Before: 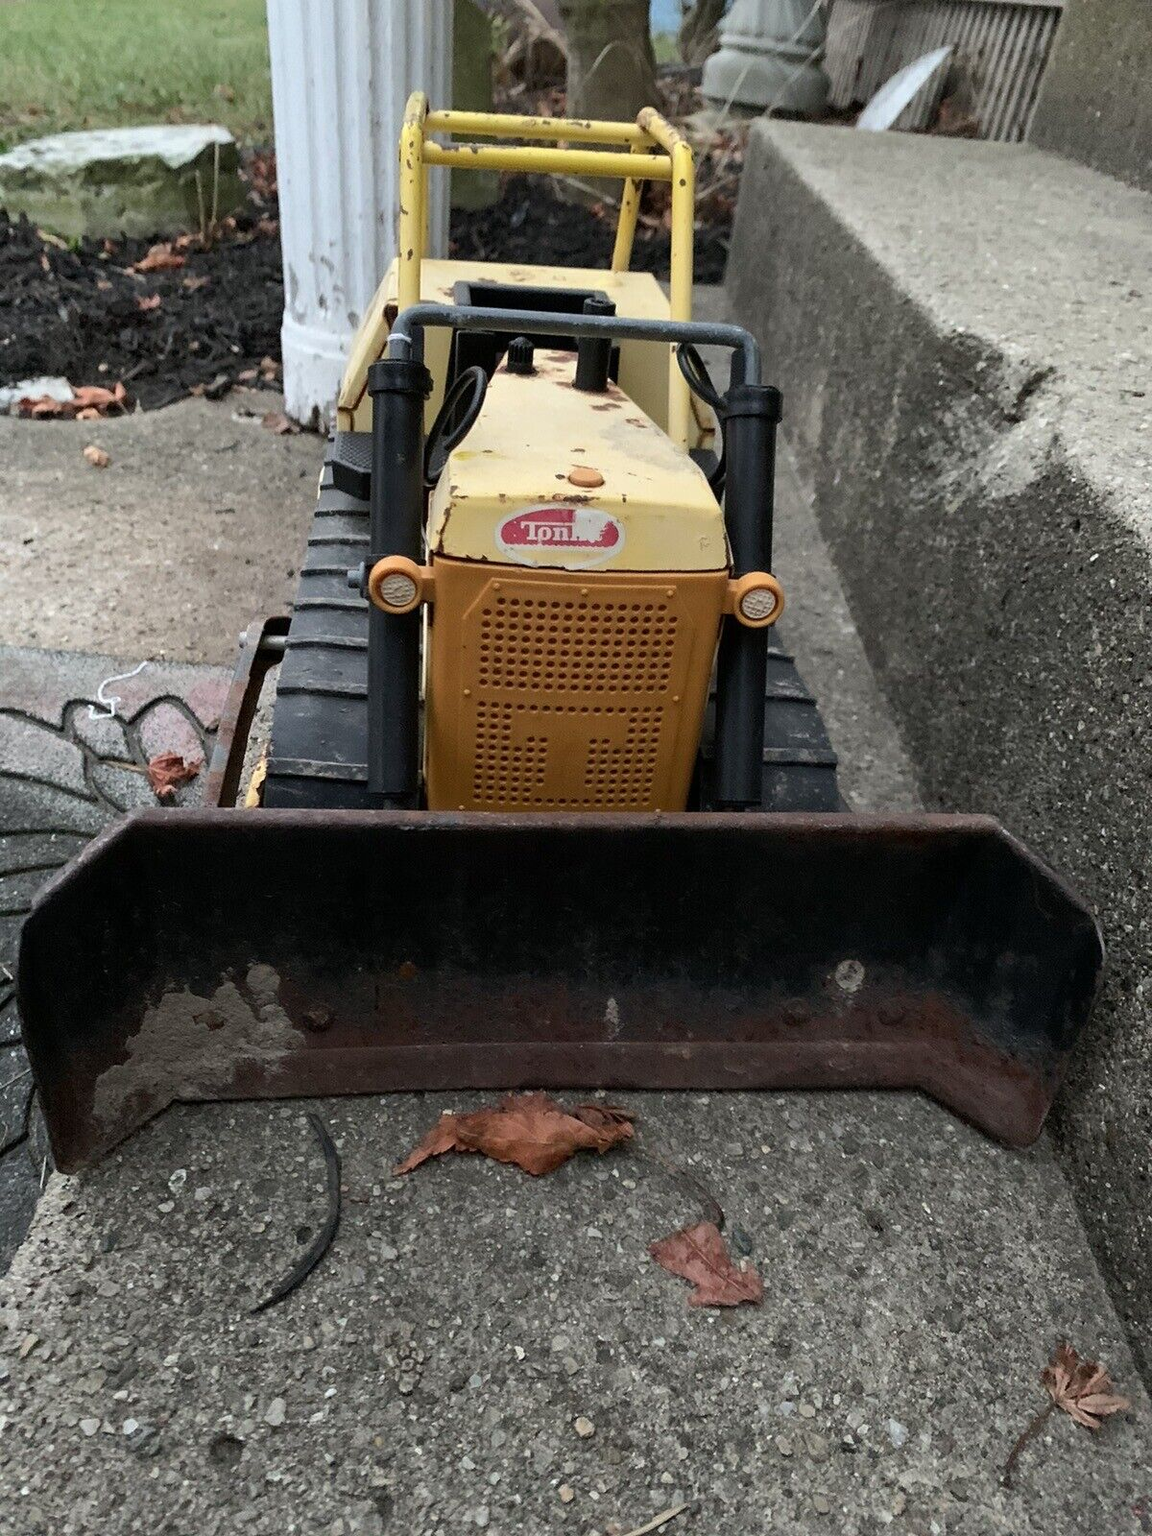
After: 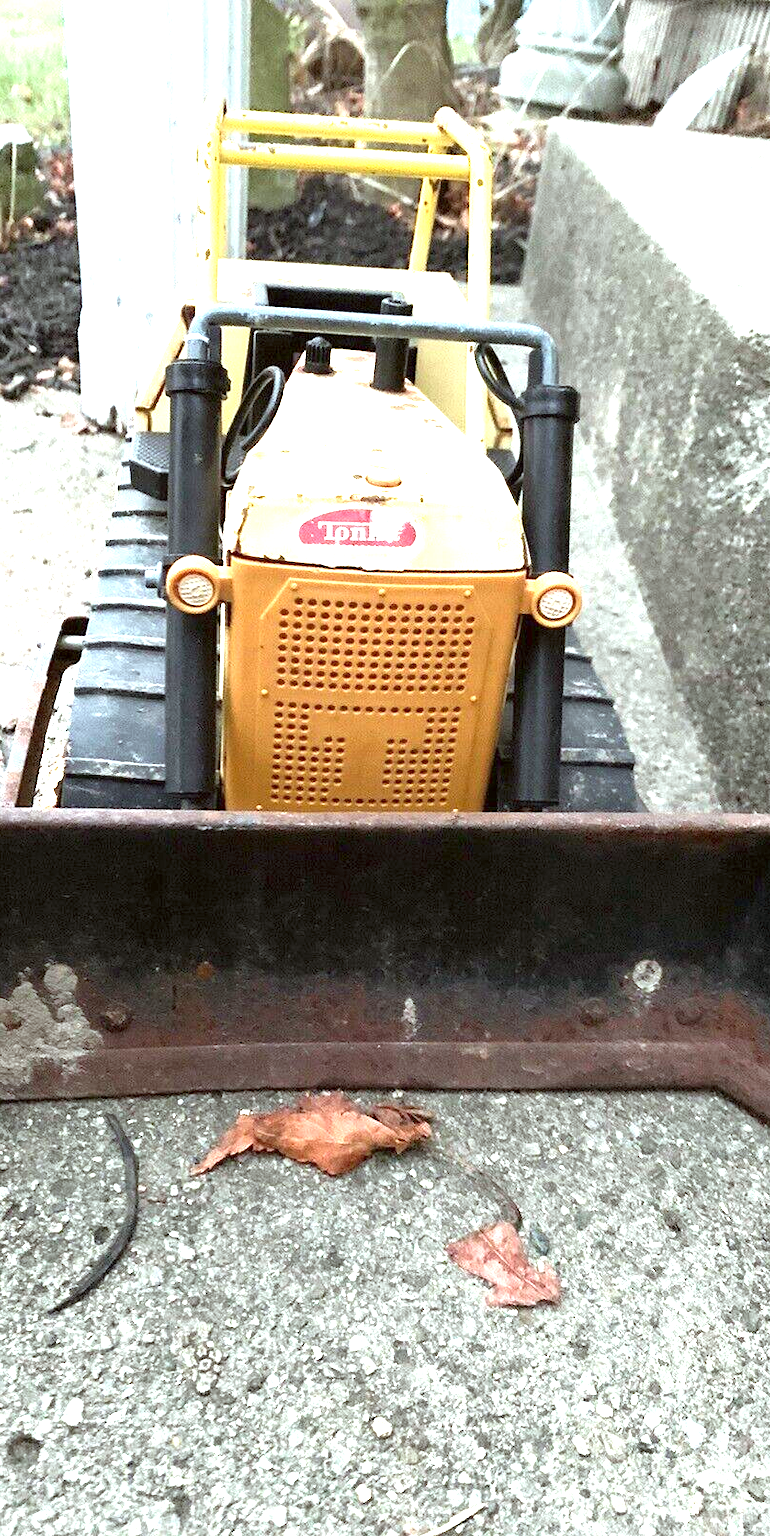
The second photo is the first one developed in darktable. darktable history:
crop and rotate: left 17.601%, right 15.432%
color correction: highlights a* -4.93, highlights b* -3.73, shadows a* 3.85, shadows b* 4.3
exposure: exposure 2.177 EV, compensate exposure bias true, compensate highlight preservation false
